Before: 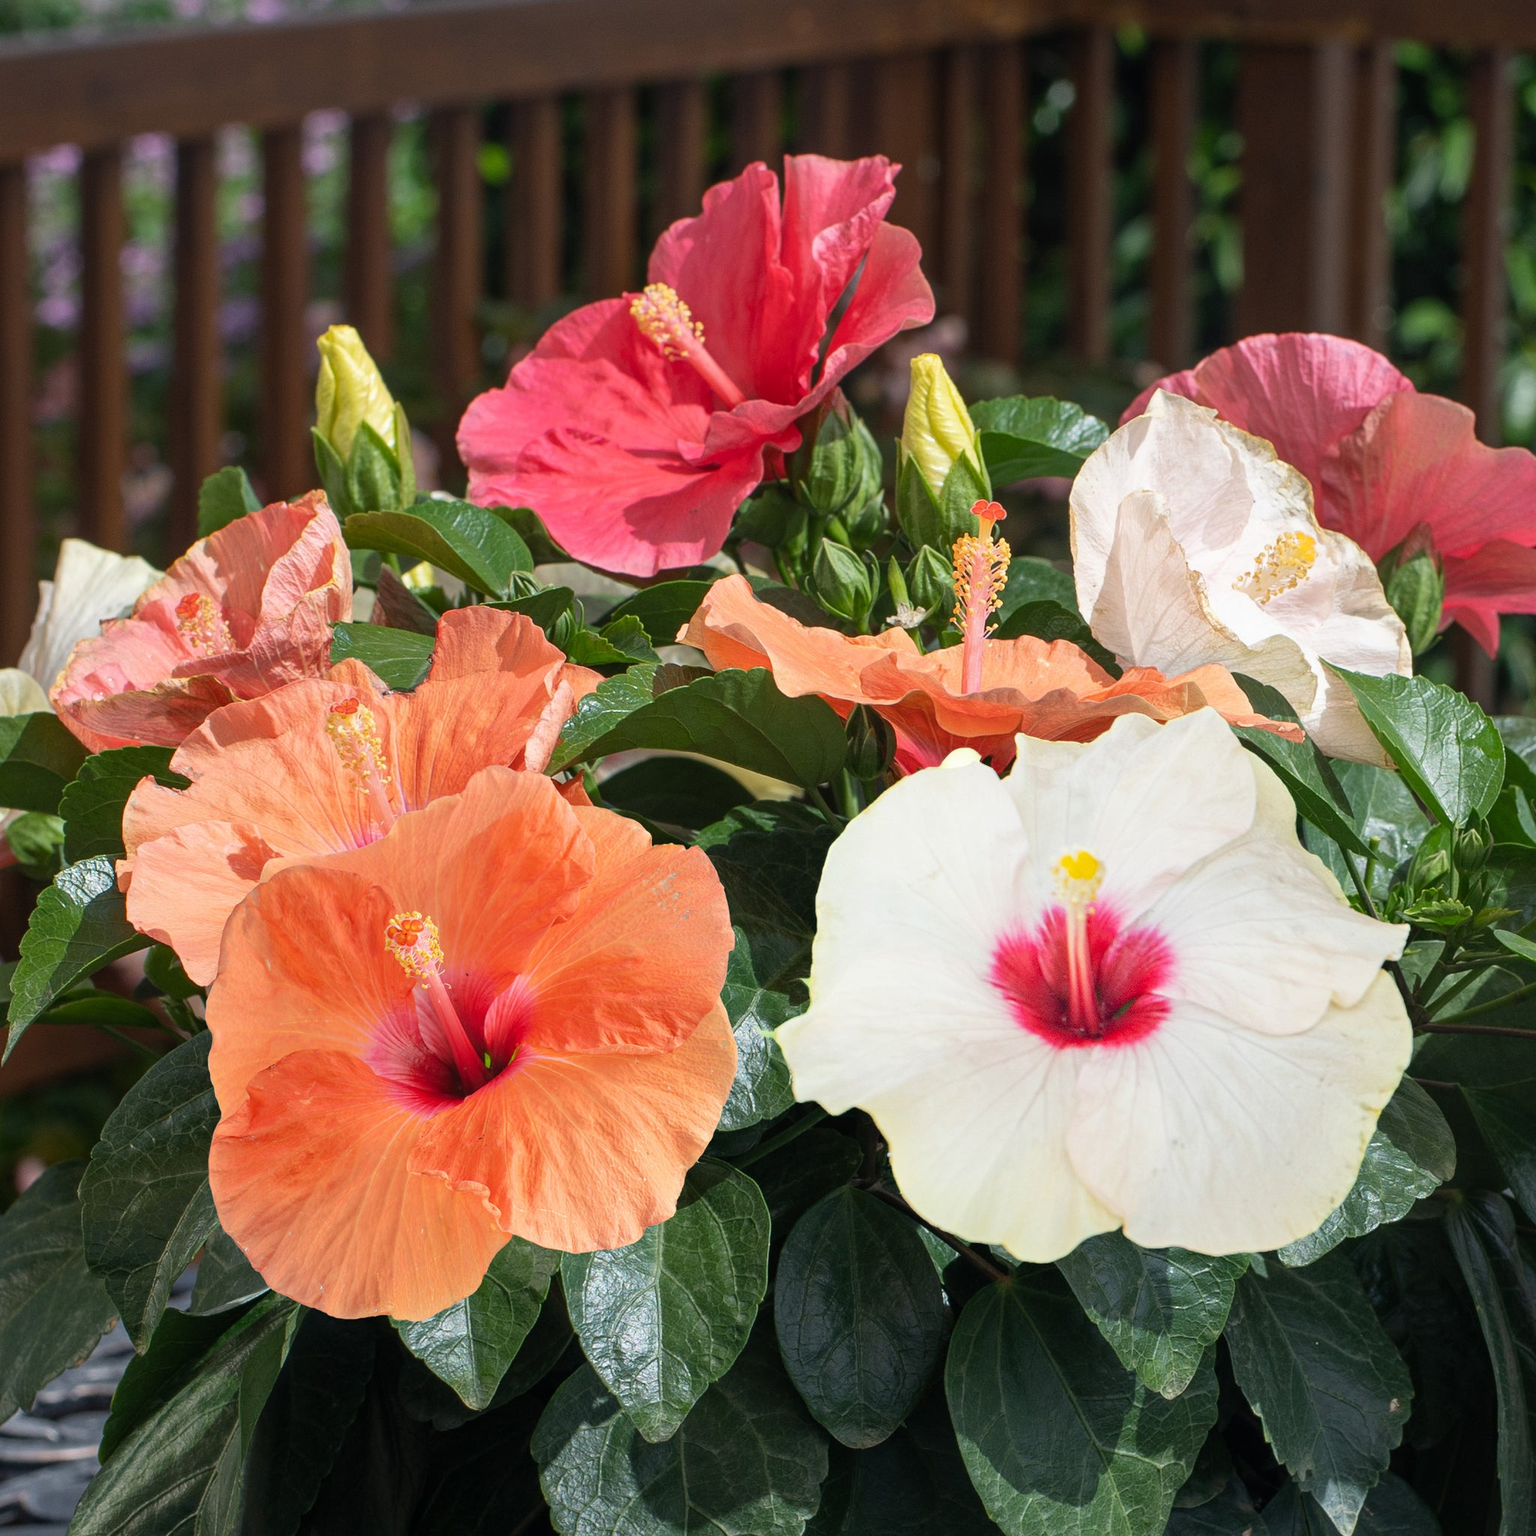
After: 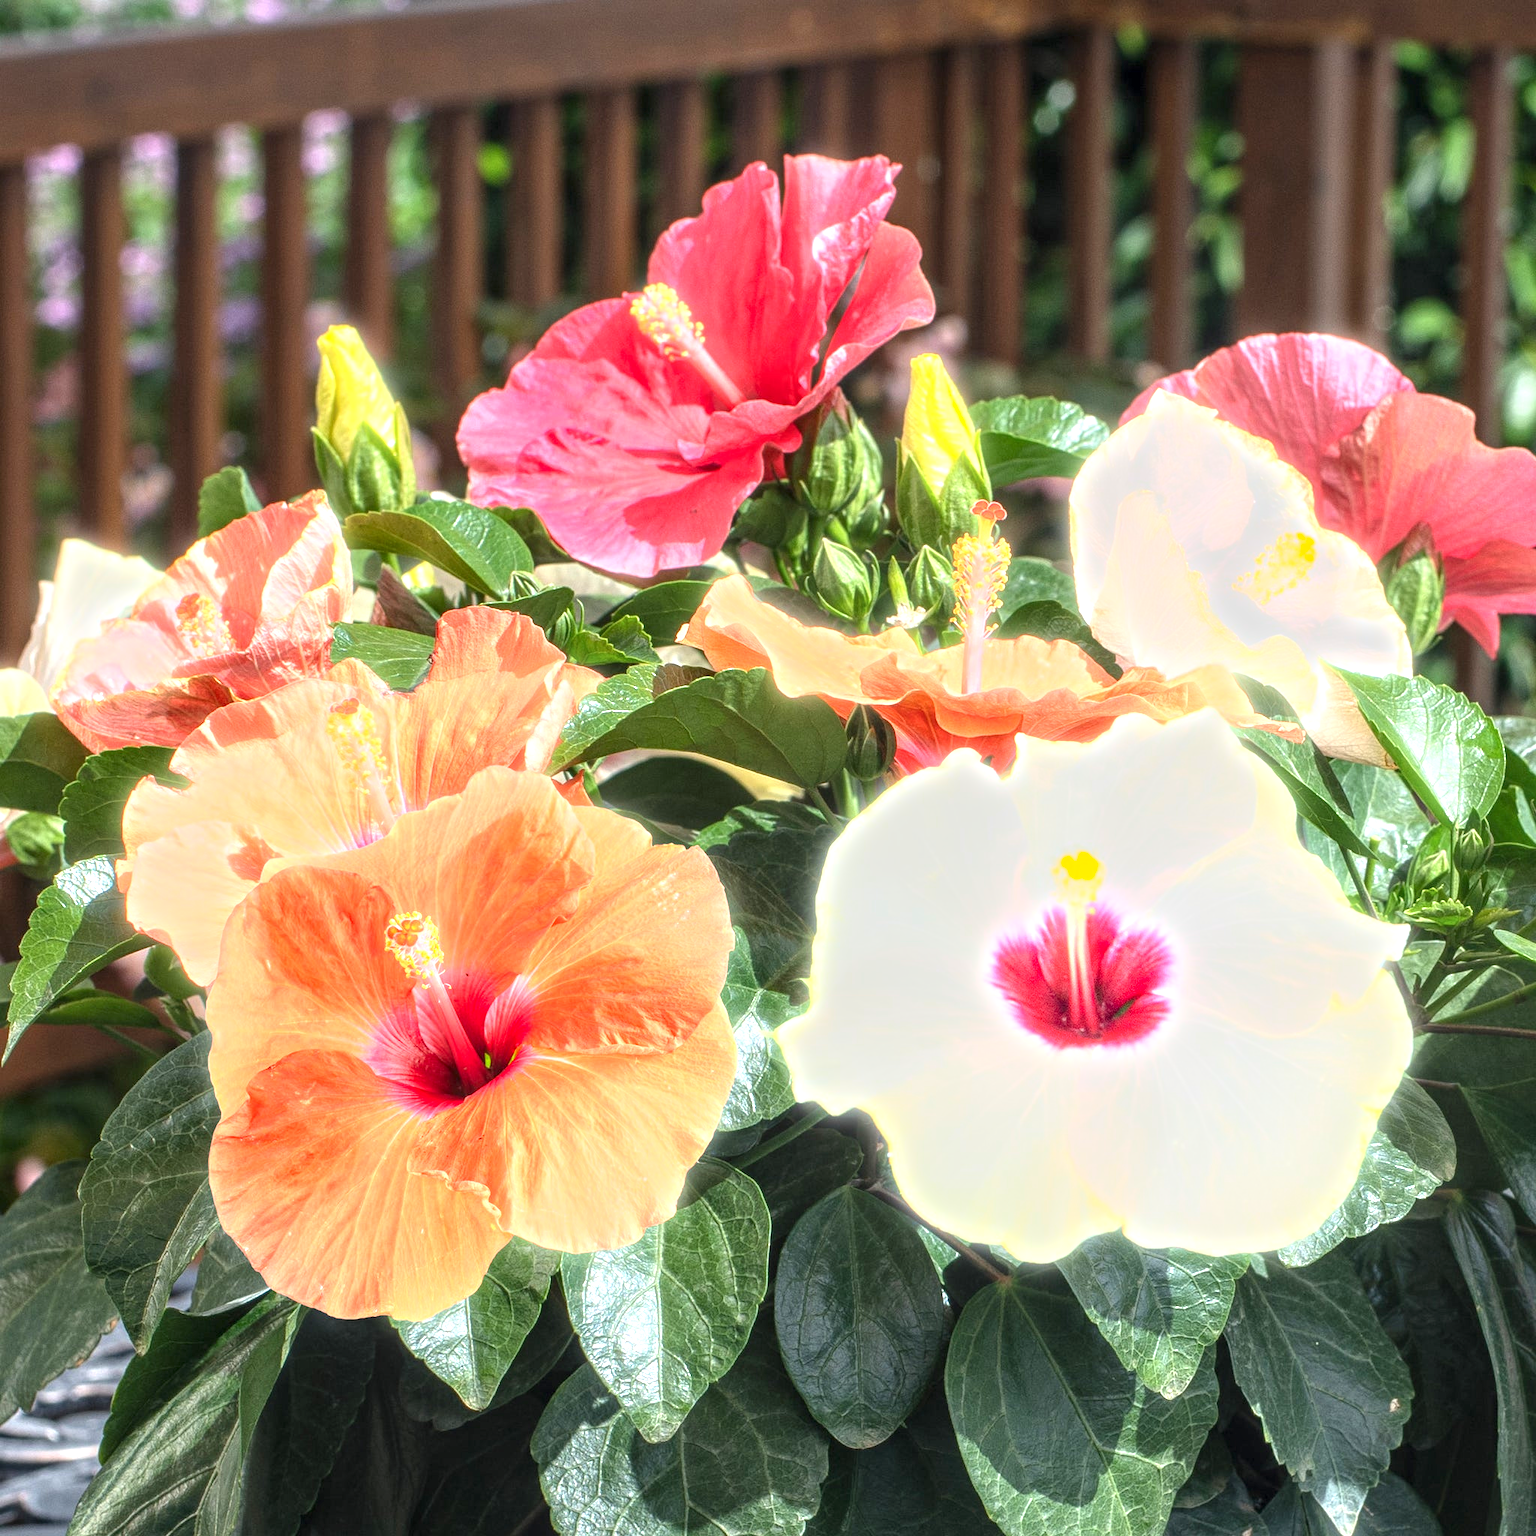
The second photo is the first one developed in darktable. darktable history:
local contrast: detail 130%
exposure: exposure 1.223 EV, compensate highlight preservation false
bloom: size 3%, threshold 100%, strength 0%
